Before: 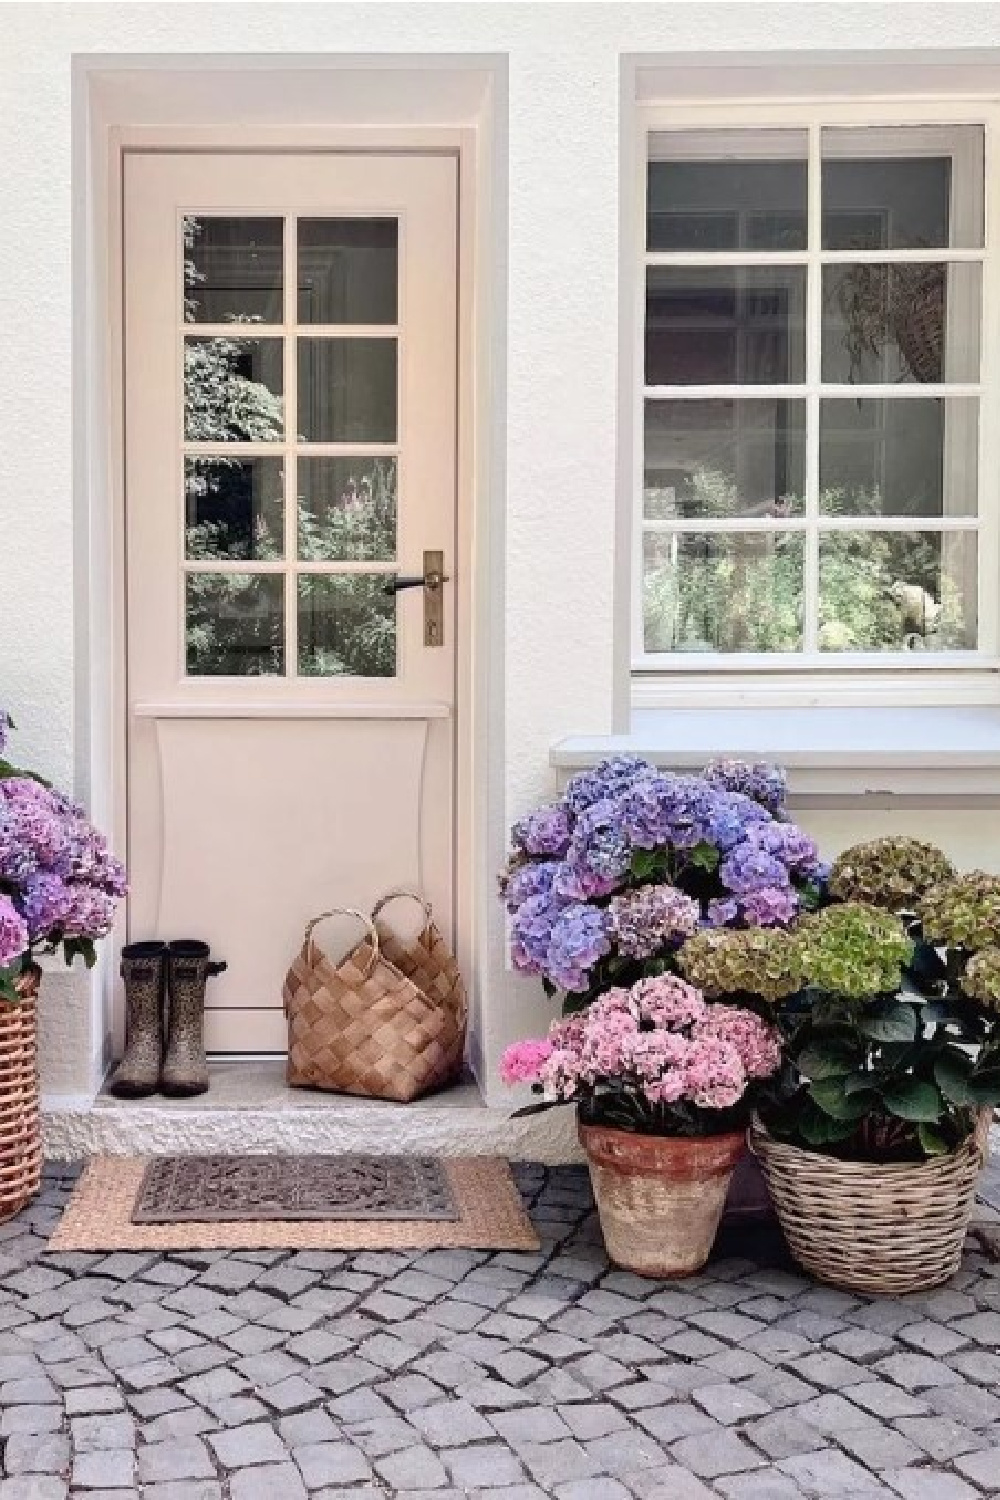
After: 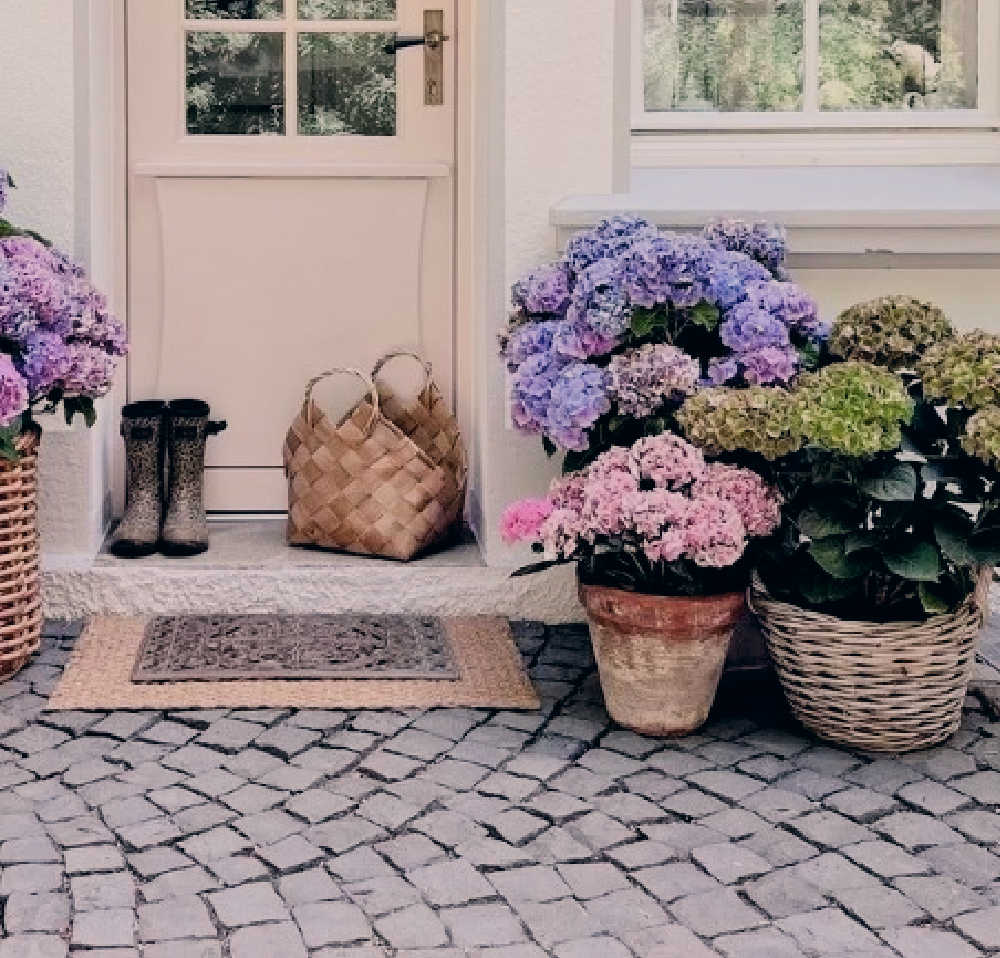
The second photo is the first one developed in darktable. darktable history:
crop and rotate: top 36.082%
filmic rgb: black relative exposure -7.65 EV, white relative exposure 4.56 EV, hardness 3.61, contrast 1.052, enable highlight reconstruction true
color correction: highlights a* 5.46, highlights b* 5.33, shadows a* -4.79, shadows b* -5.16
